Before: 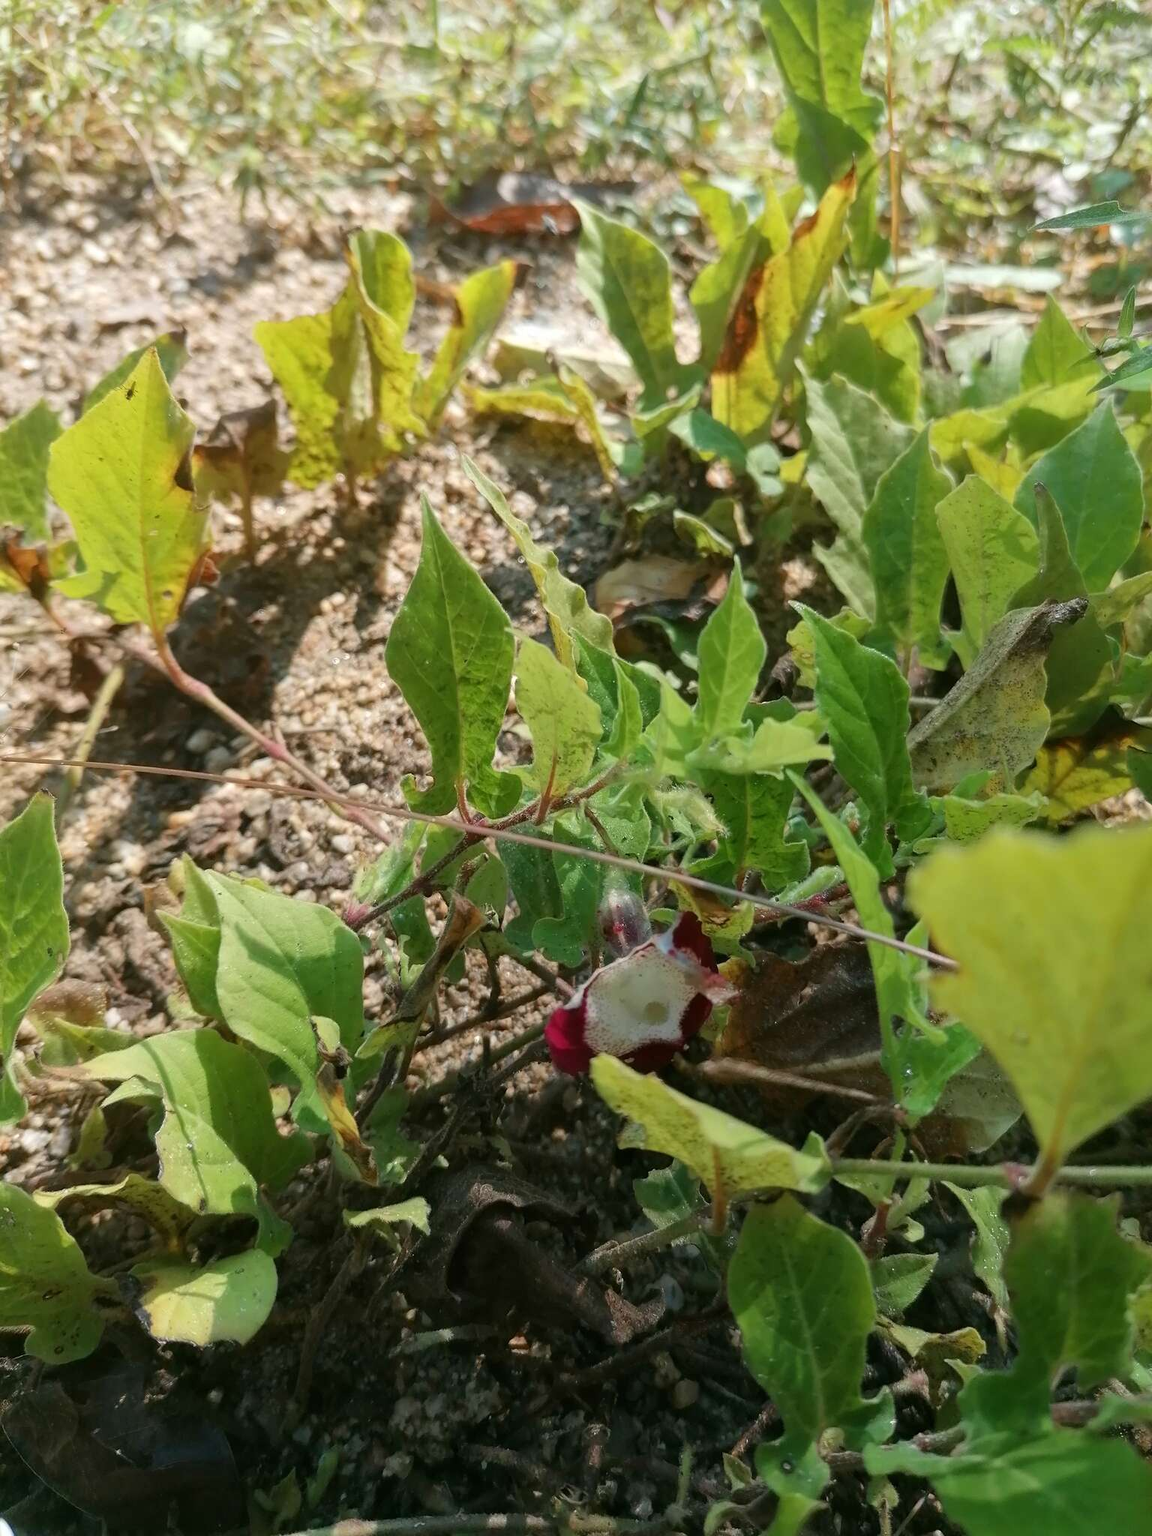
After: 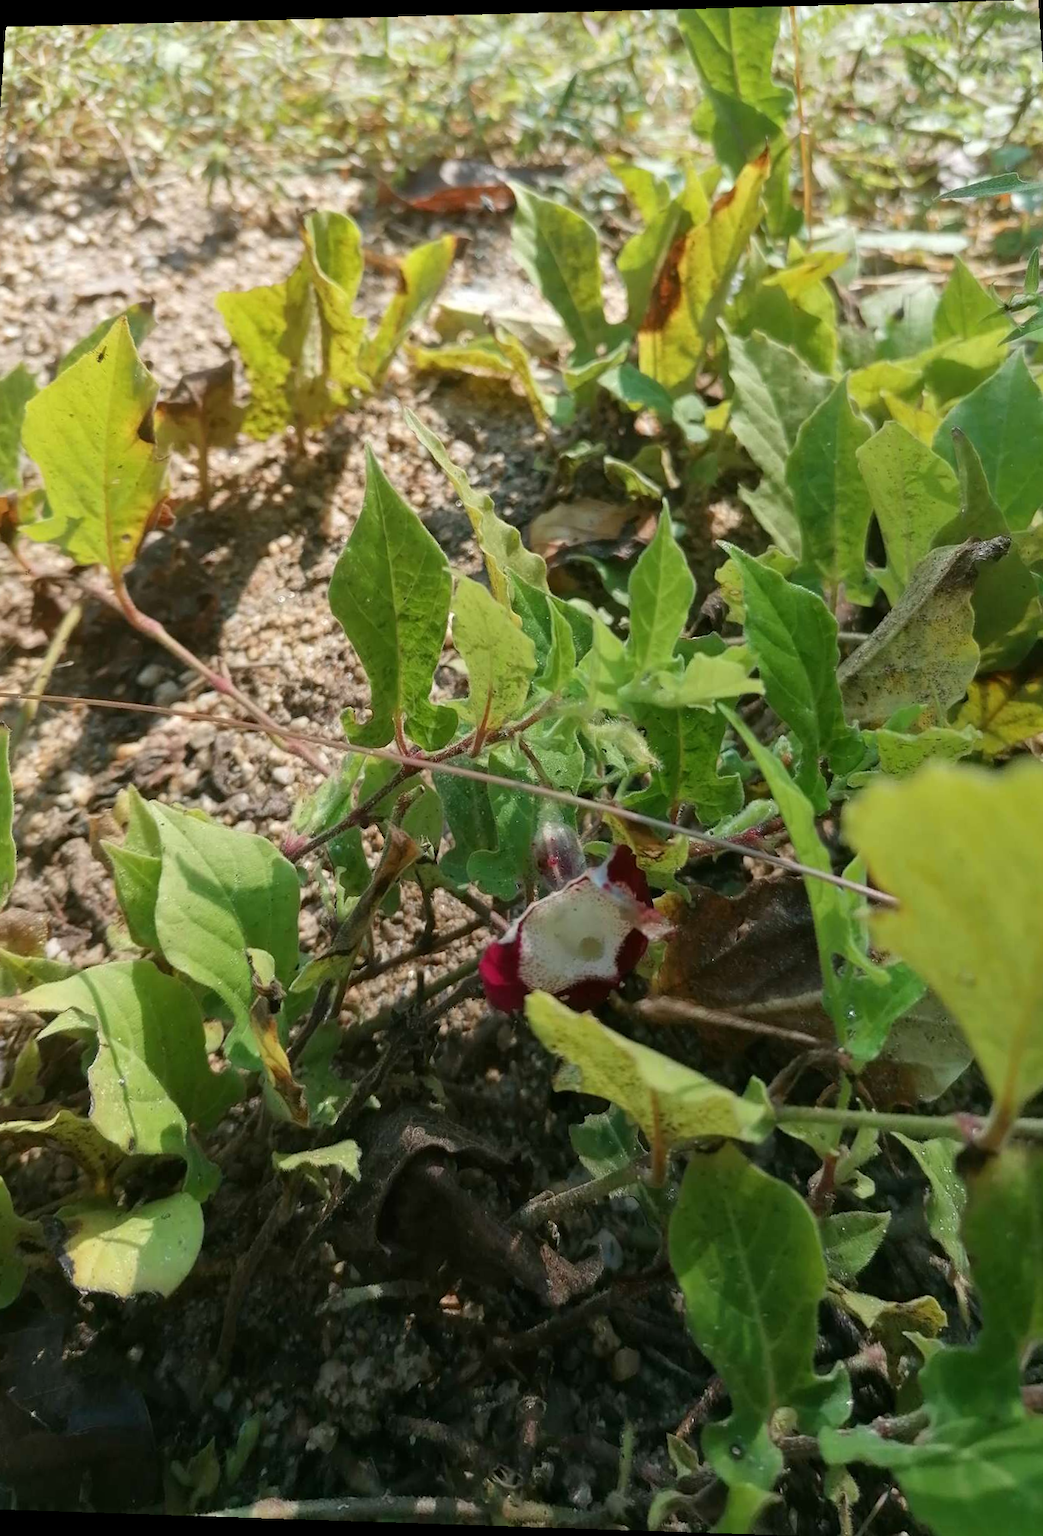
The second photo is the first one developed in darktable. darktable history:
crop: left 7.598%, right 7.873%
rotate and perspective: rotation 0.128°, lens shift (vertical) -0.181, lens shift (horizontal) -0.044, shear 0.001, automatic cropping off
